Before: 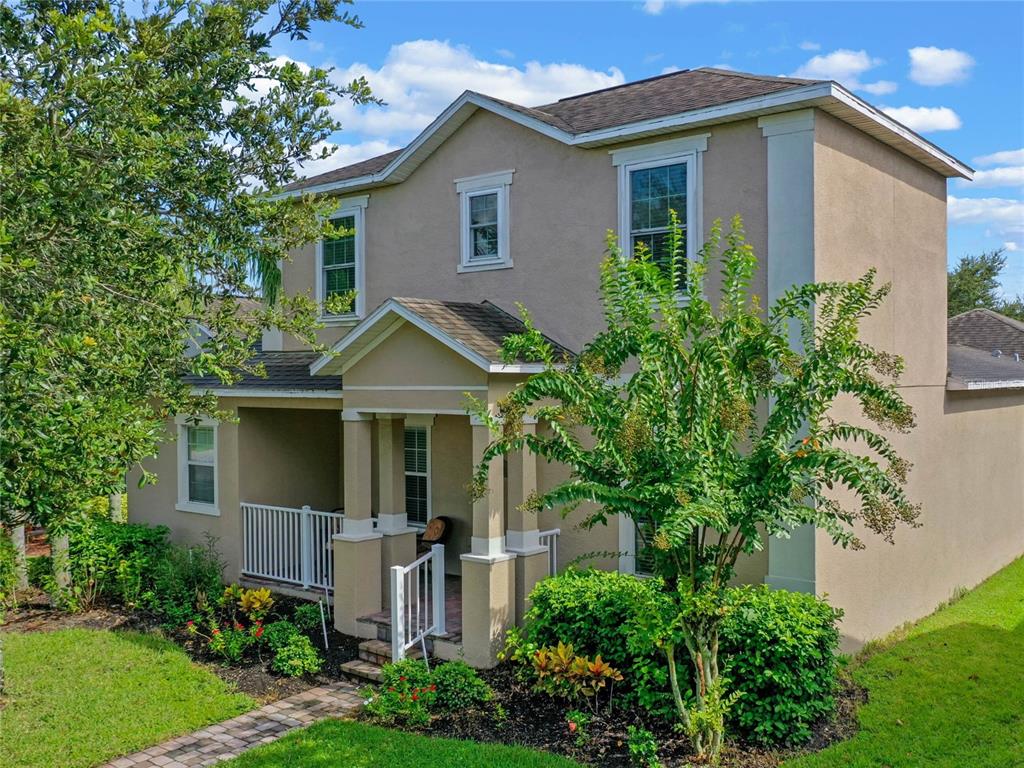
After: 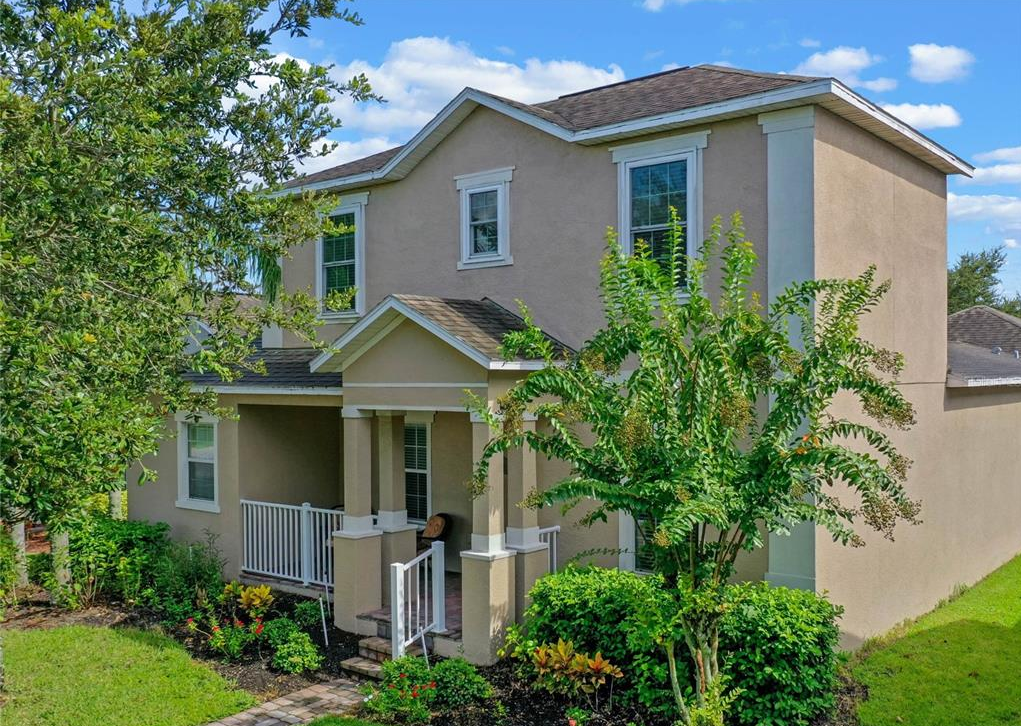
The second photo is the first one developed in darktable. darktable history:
crop: top 0.395%, right 0.255%, bottom 5.07%
